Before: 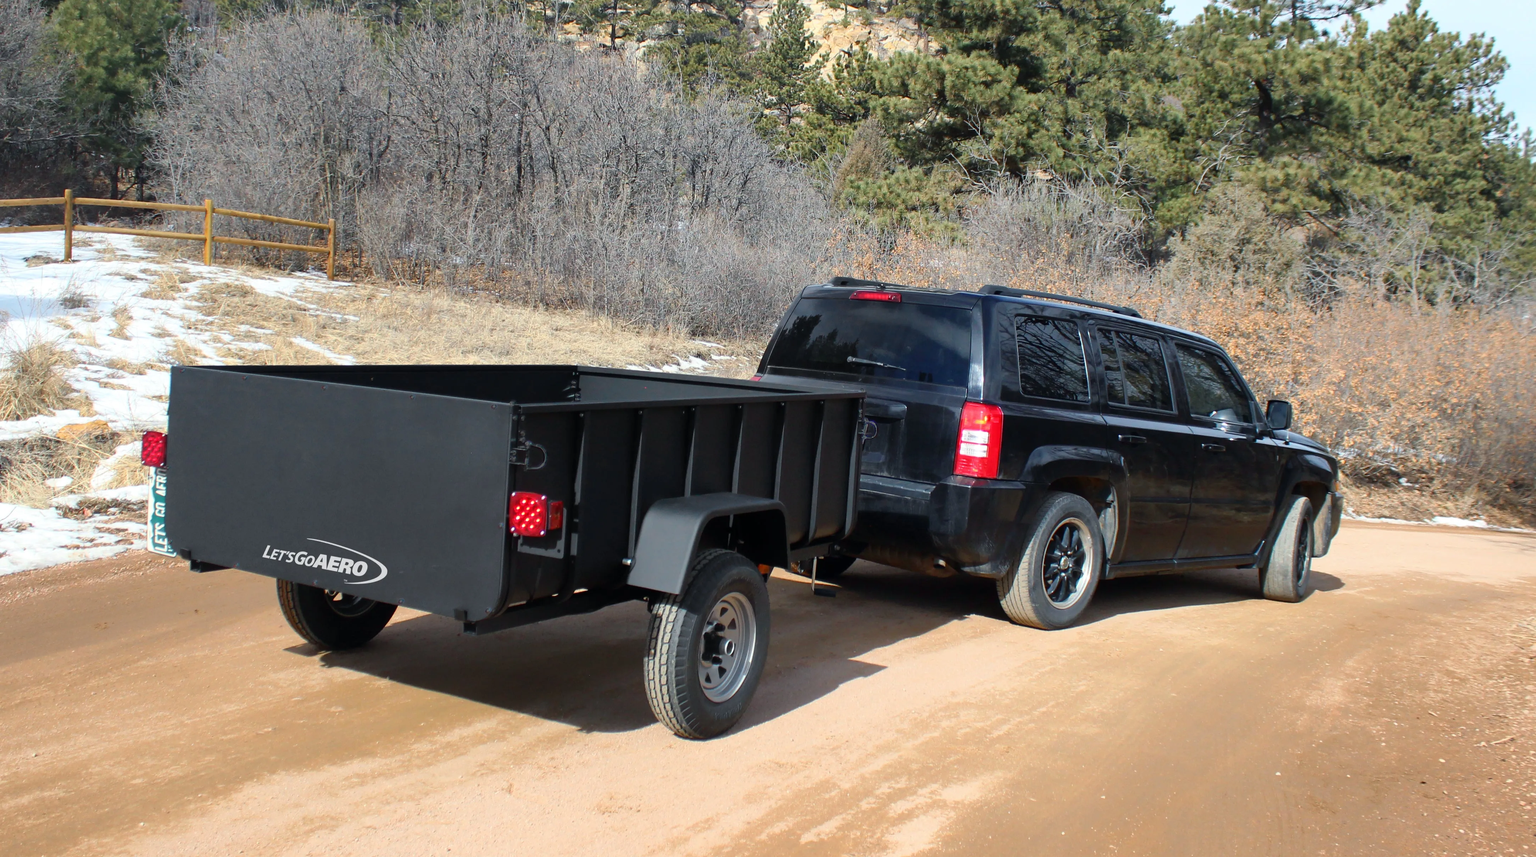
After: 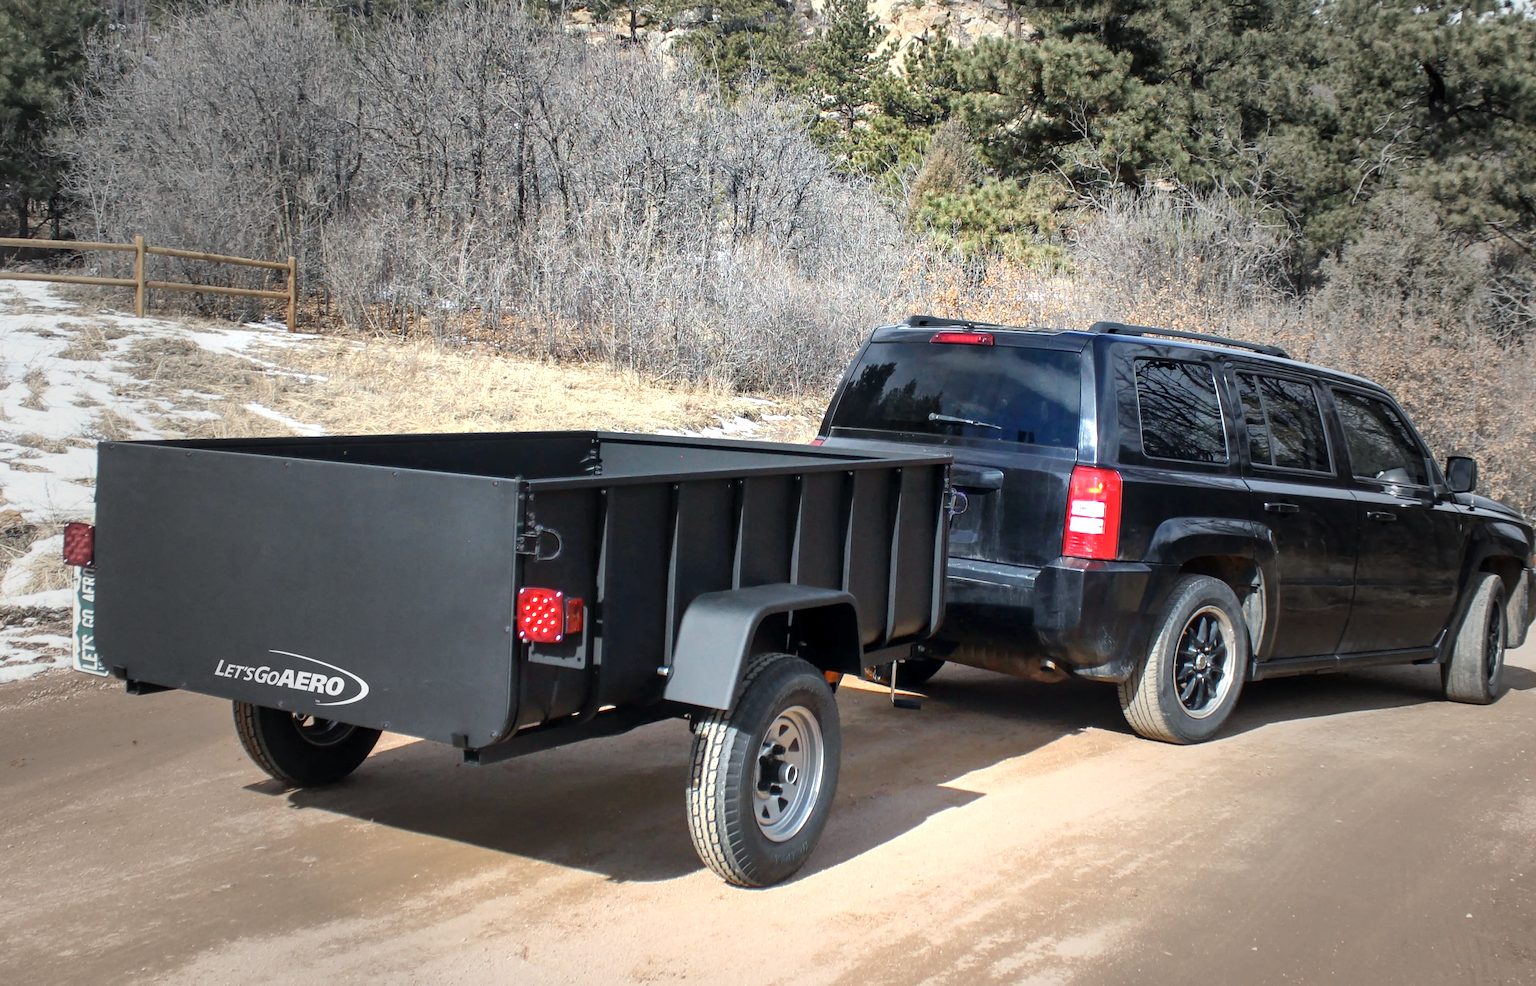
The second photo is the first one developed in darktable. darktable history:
crop and rotate: angle 1.16°, left 4.347%, top 0.535%, right 11.412%, bottom 2.466%
color correction: highlights b* -0.023, saturation 0.984
local contrast: on, module defaults
vignetting: fall-off start 39.88%, fall-off radius 40.05%
color zones: curves: ch0 [(0.068, 0.464) (0.25, 0.5) (0.48, 0.508) (0.75, 0.536) (0.886, 0.476) (0.967, 0.456)]; ch1 [(0.066, 0.456) (0.25, 0.5) (0.616, 0.508) (0.746, 0.56) (0.934, 0.444)]
exposure: black level correction 0.001, exposure 0.676 EV, compensate highlight preservation false
